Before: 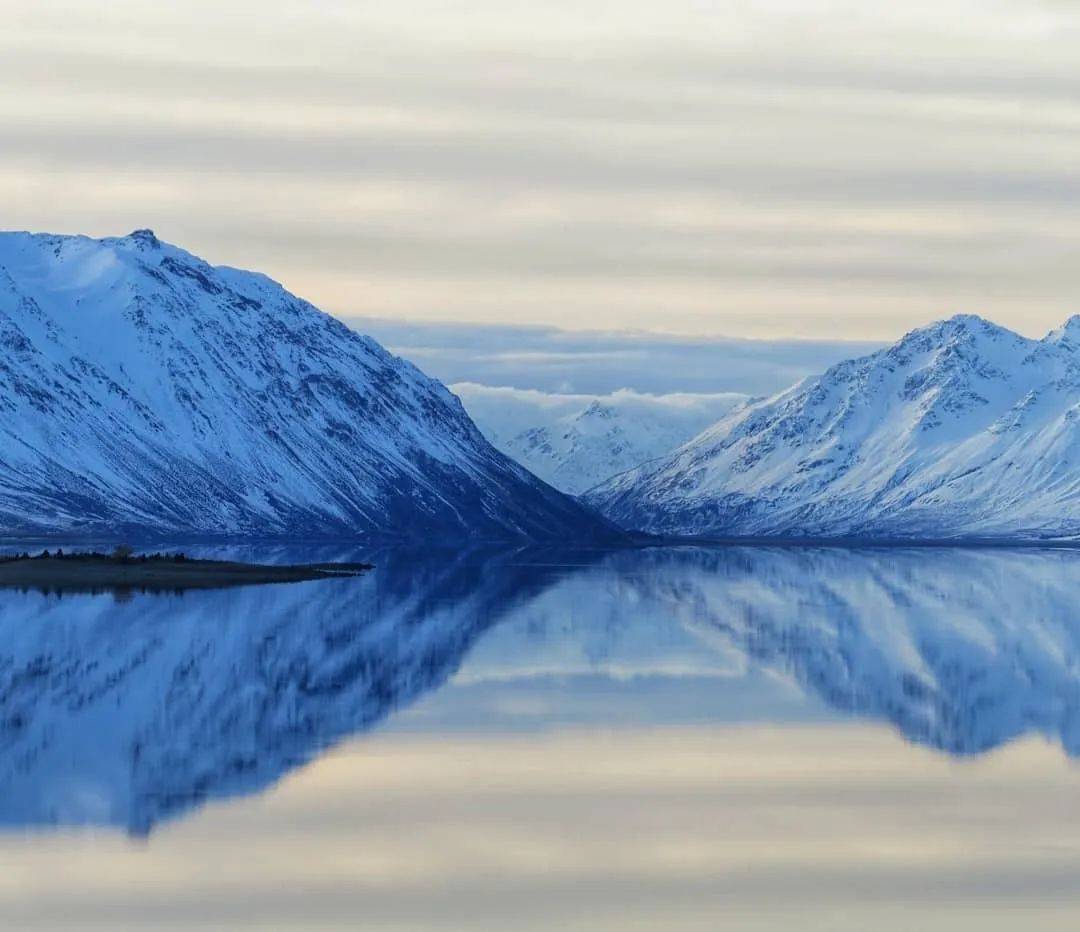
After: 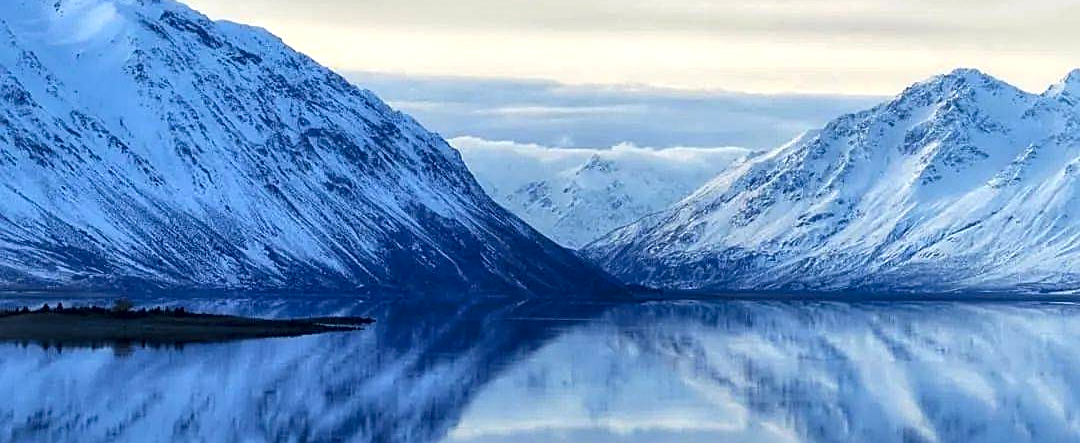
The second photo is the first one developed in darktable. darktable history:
local contrast: mode bilateral grid, contrast 19, coarseness 99, detail 150%, midtone range 0.2
contrast equalizer: y [[0.579, 0.58, 0.505, 0.5, 0.5, 0.5], [0.5 ×6], [0.5 ×6], [0 ×6], [0 ×6]]
sharpen: on, module defaults
tone equalizer: -8 EV -0.399 EV, -7 EV -0.403 EV, -6 EV -0.364 EV, -5 EV -0.227 EV, -3 EV 0.23 EV, -2 EV 0.355 EV, -1 EV 0.378 EV, +0 EV 0.434 EV
crop and rotate: top 26.469%, bottom 25.961%
